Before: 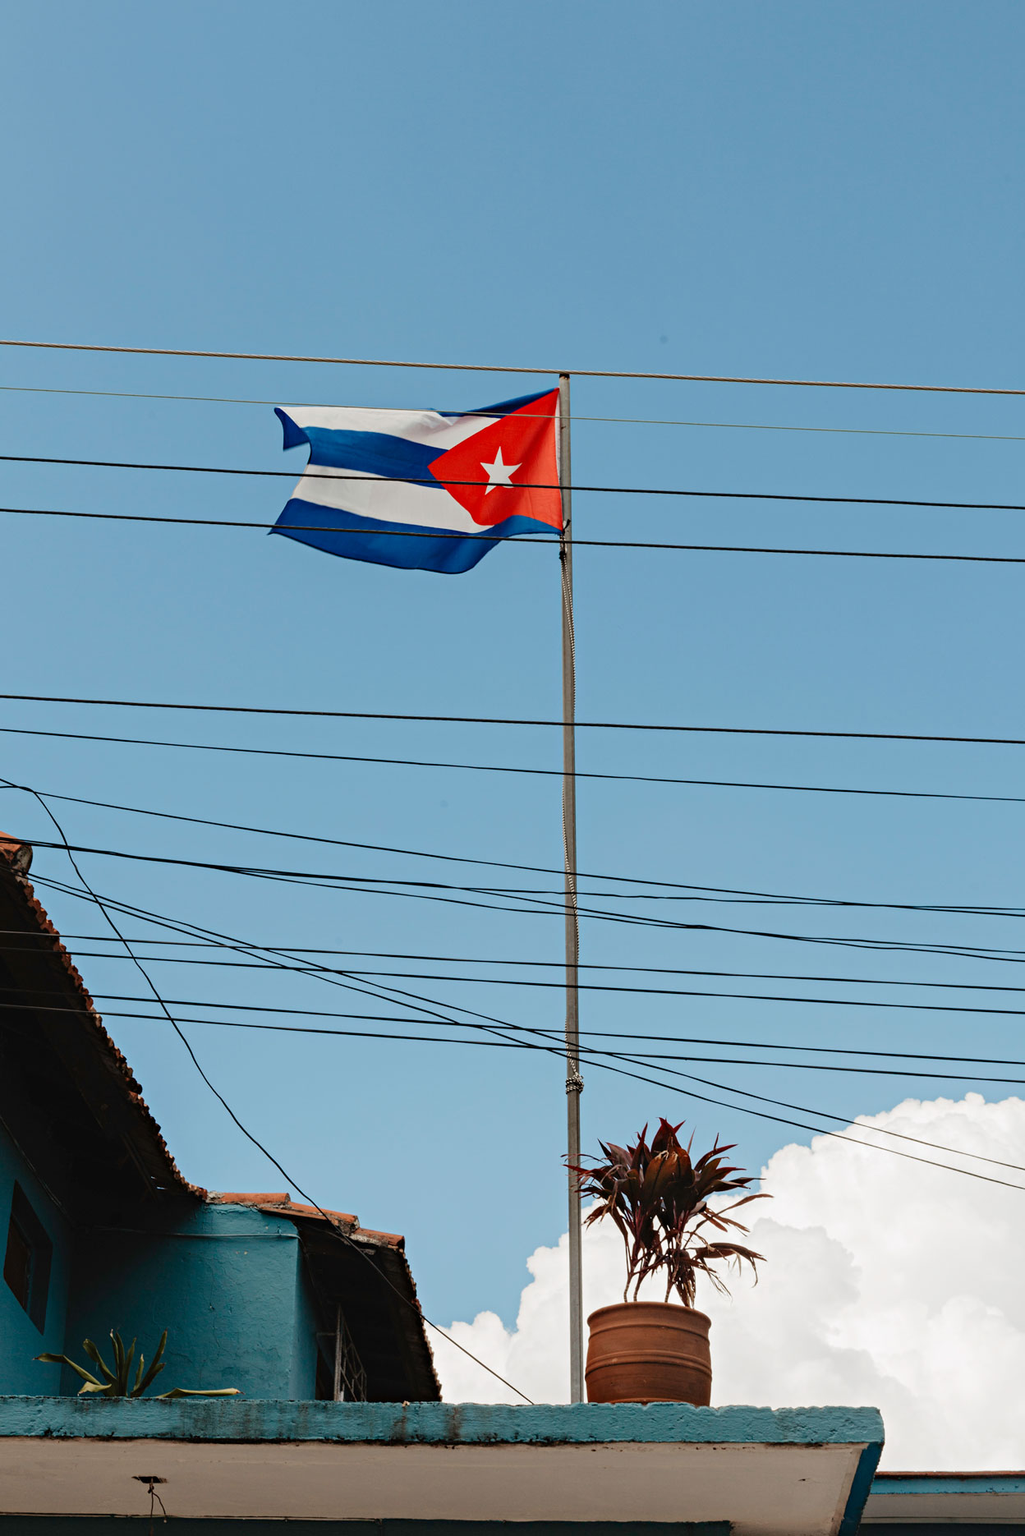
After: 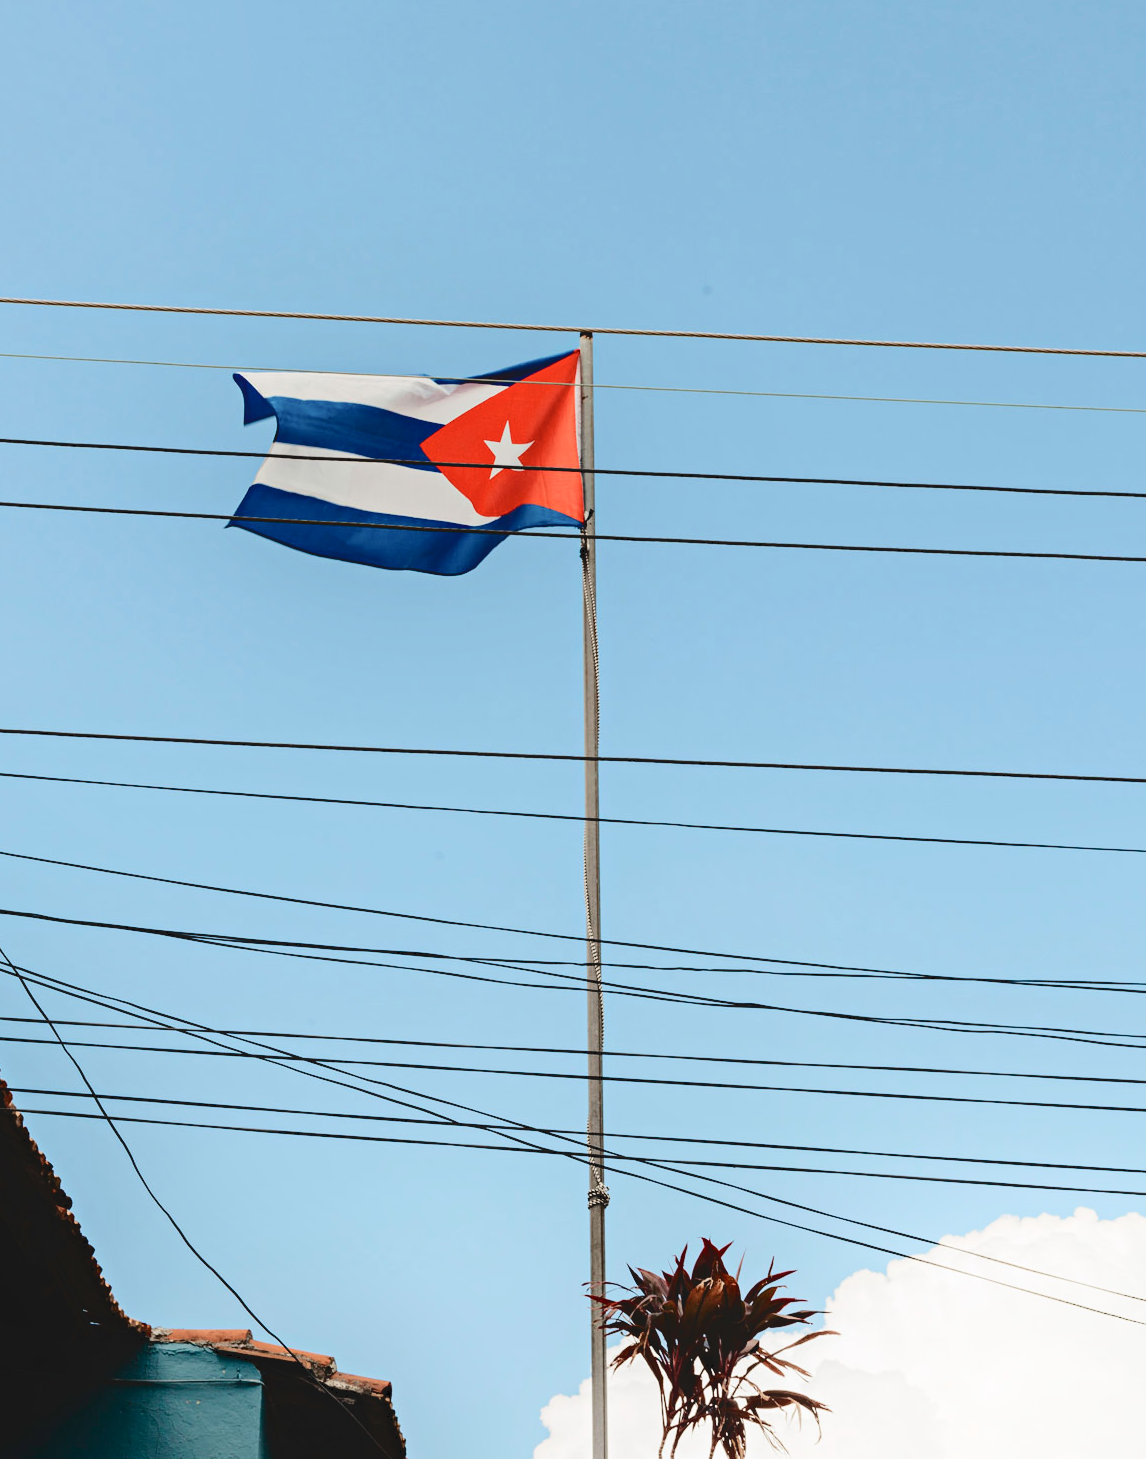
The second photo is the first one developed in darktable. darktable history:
crop: left 8.099%, top 6.622%, bottom 15.348%
shadows and highlights: shadows -25.48, highlights 49.98, soften with gaussian
tone curve: curves: ch0 [(0, 0) (0.003, 0.074) (0.011, 0.079) (0.025, 0.083) (0.044, 0.095) (0.069, 0.097) (0.1, 0.11) (0.136, 0.131) (0.177, 0.159) (0.224, 0.209) (0.277, 0.279) (0.335, 0.367) (0.399, 0.455) (0.468, 0.538) (0.543, 0.621) (0.623, 0.699) (0.709, 0.782) (0.801, 0.848) (0.898, 0.924) (1, 1)], color space Lab, independent channels, preserve colors none
